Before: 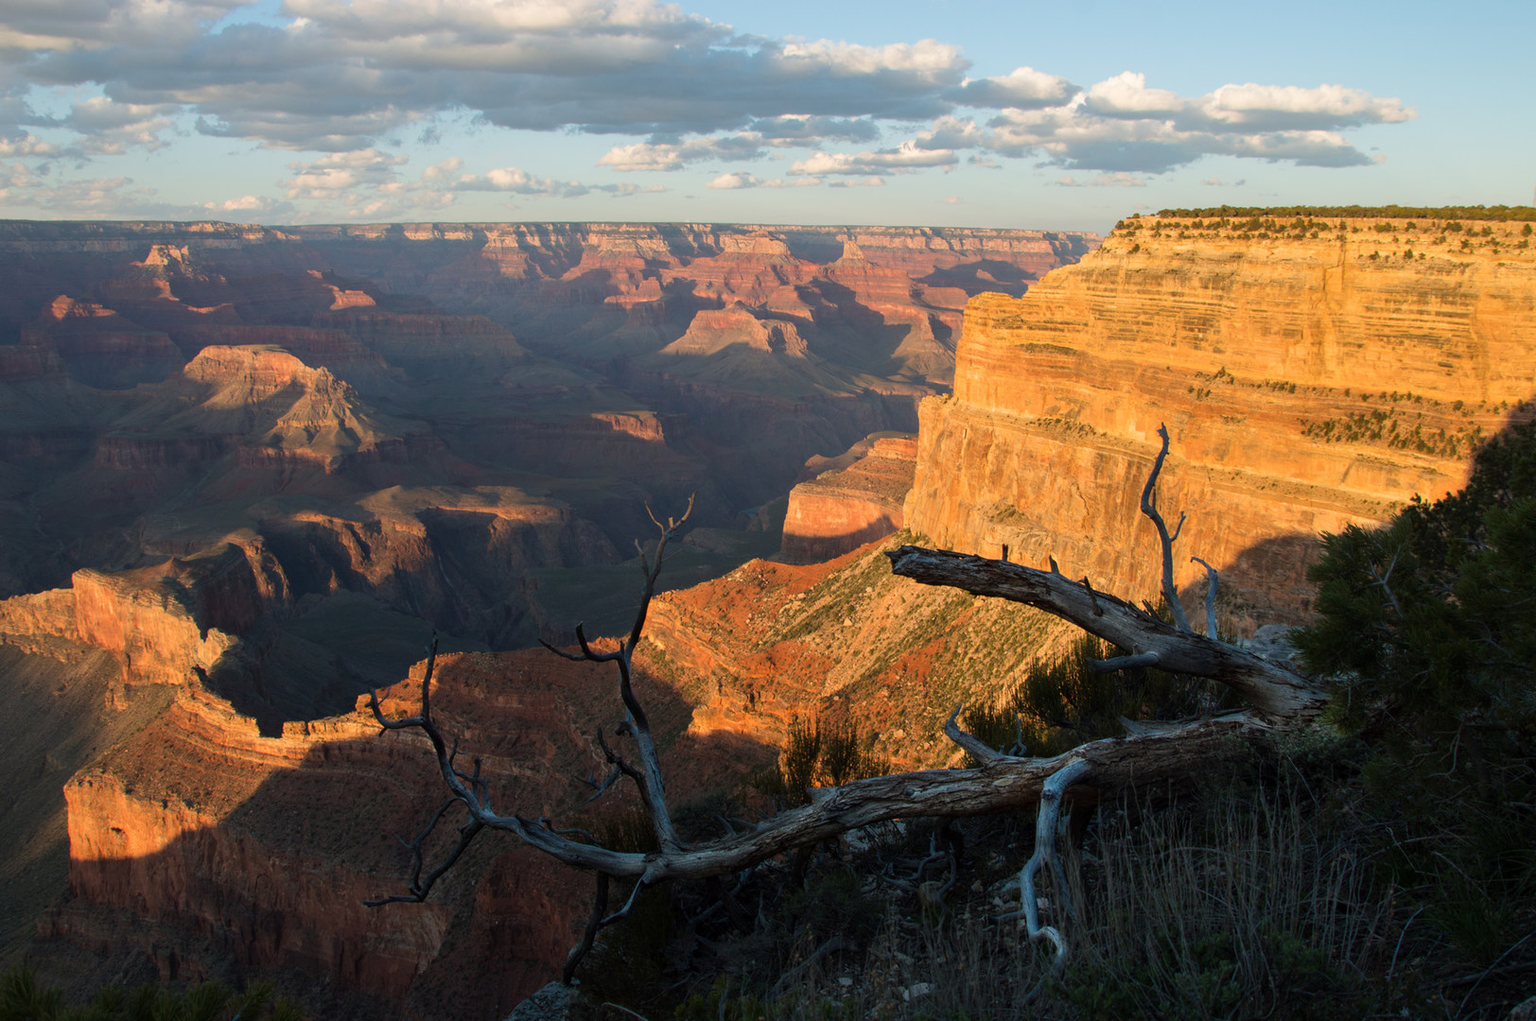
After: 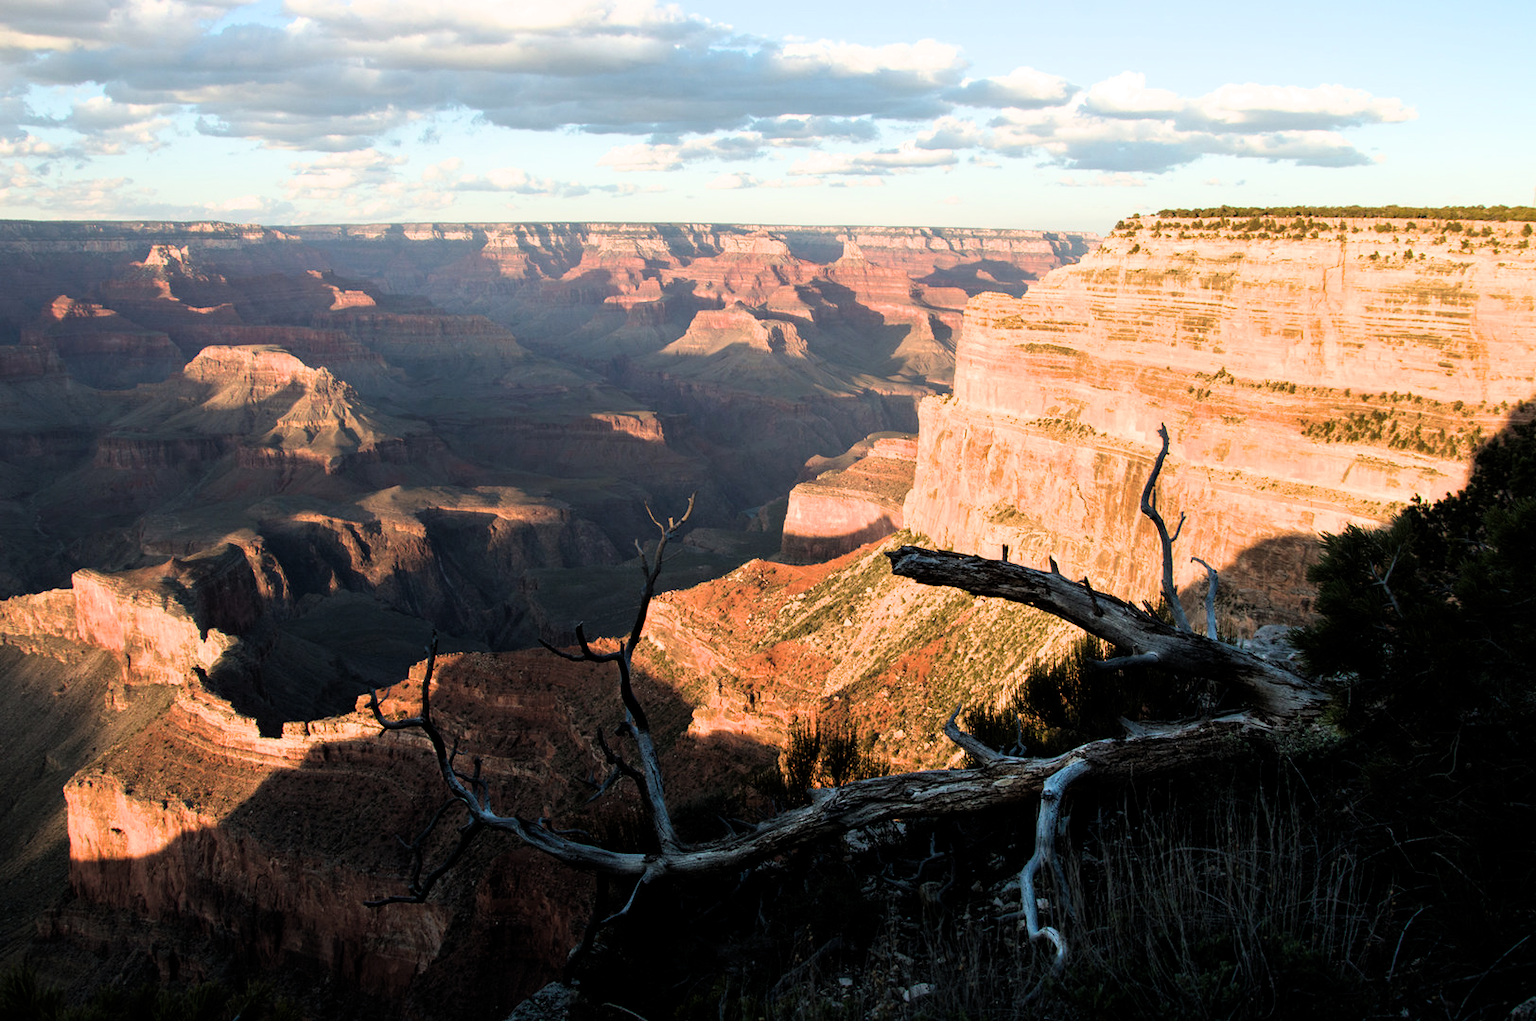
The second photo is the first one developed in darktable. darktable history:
exposure: black level correction 0, exposure 0.498 EV, compensate highlight preservation false
filmic rgb: black relative exposure -8.73 EV, white relative exposure 2.71 EV, target black luminance 0%, hardness 6.27, latitude 77.21%, contrast 1.327, shadows ↔ highlights balance -0.29%
